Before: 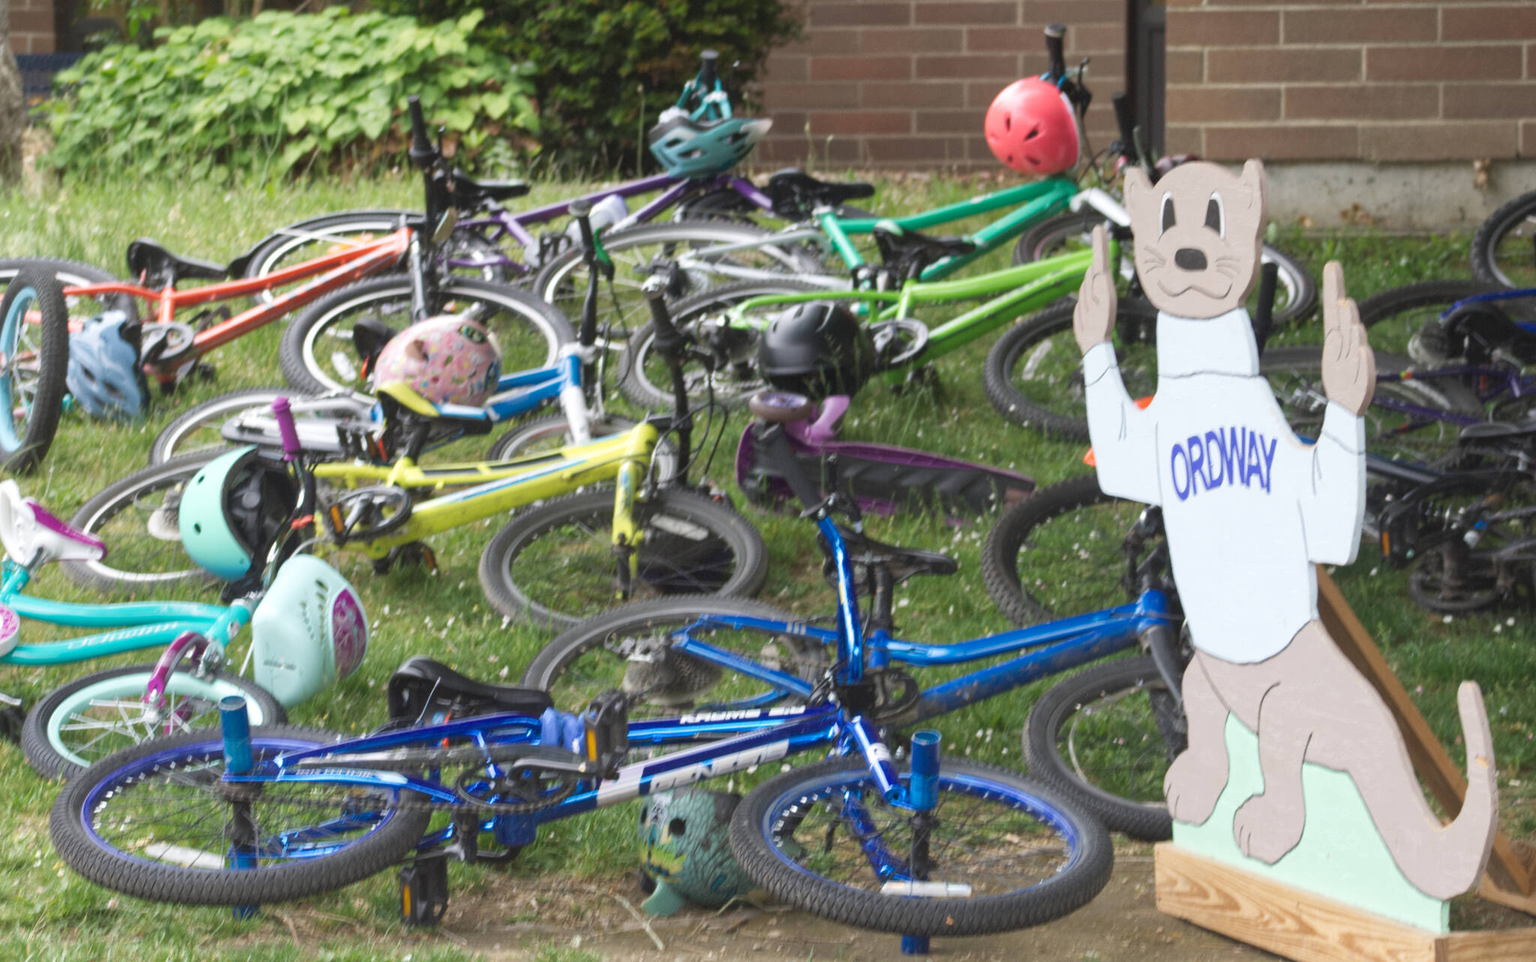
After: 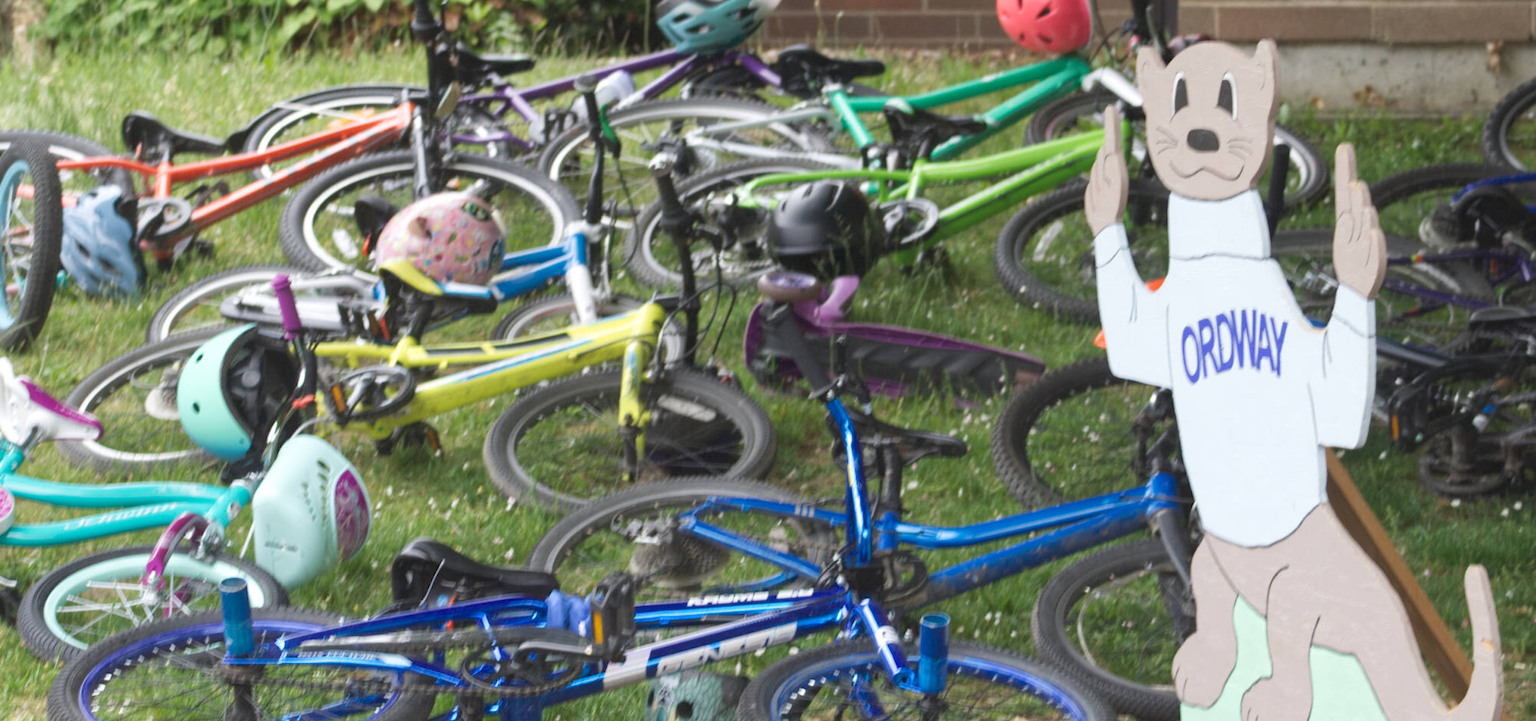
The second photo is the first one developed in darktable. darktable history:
rotate and perspective: rotation 0.174°, lens shift (vertical) 0.013, lens shift (horizontal) 0.019, shear 0.001, automatic cropping original format, crop left 0.007, crop right 0.991, crop top 0.016, crop bottom 0.997
white balance: emerald 1
crop and rotate: top 12.5%, bottom 12.5%
